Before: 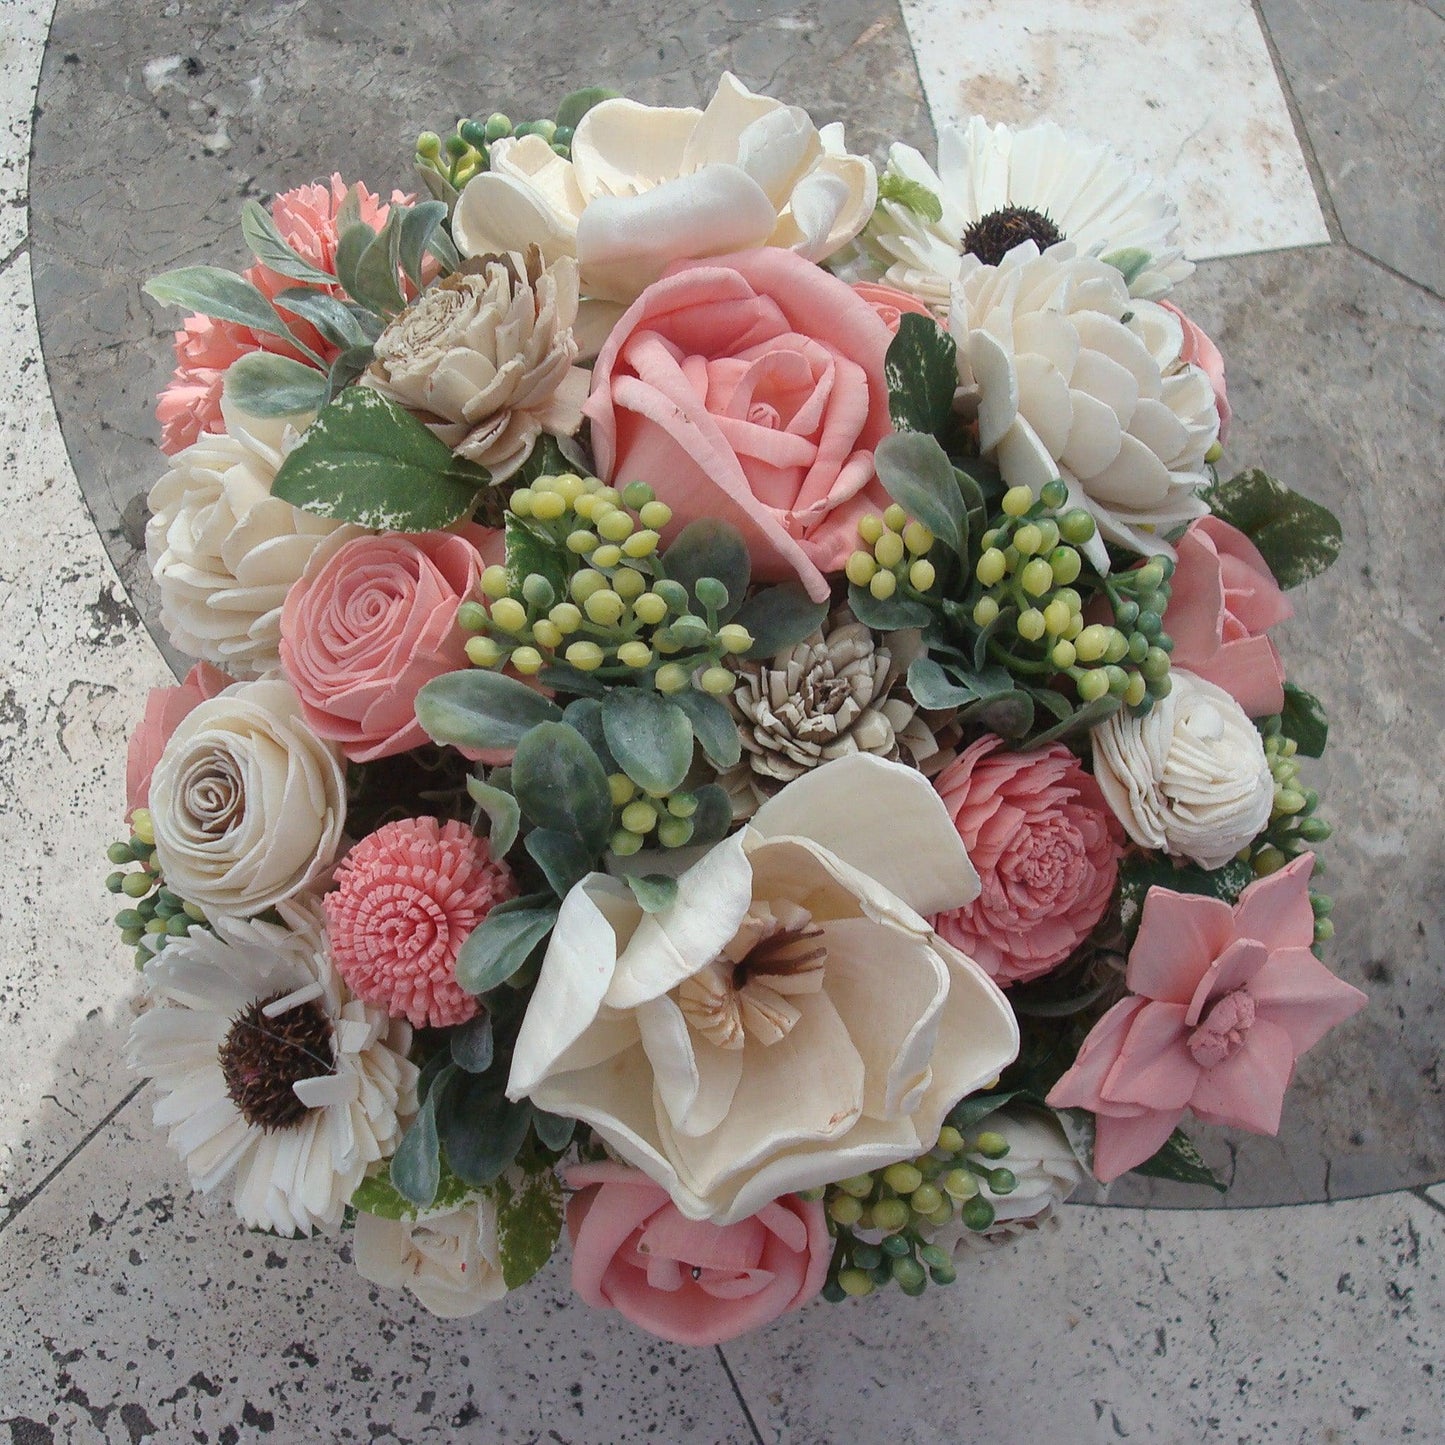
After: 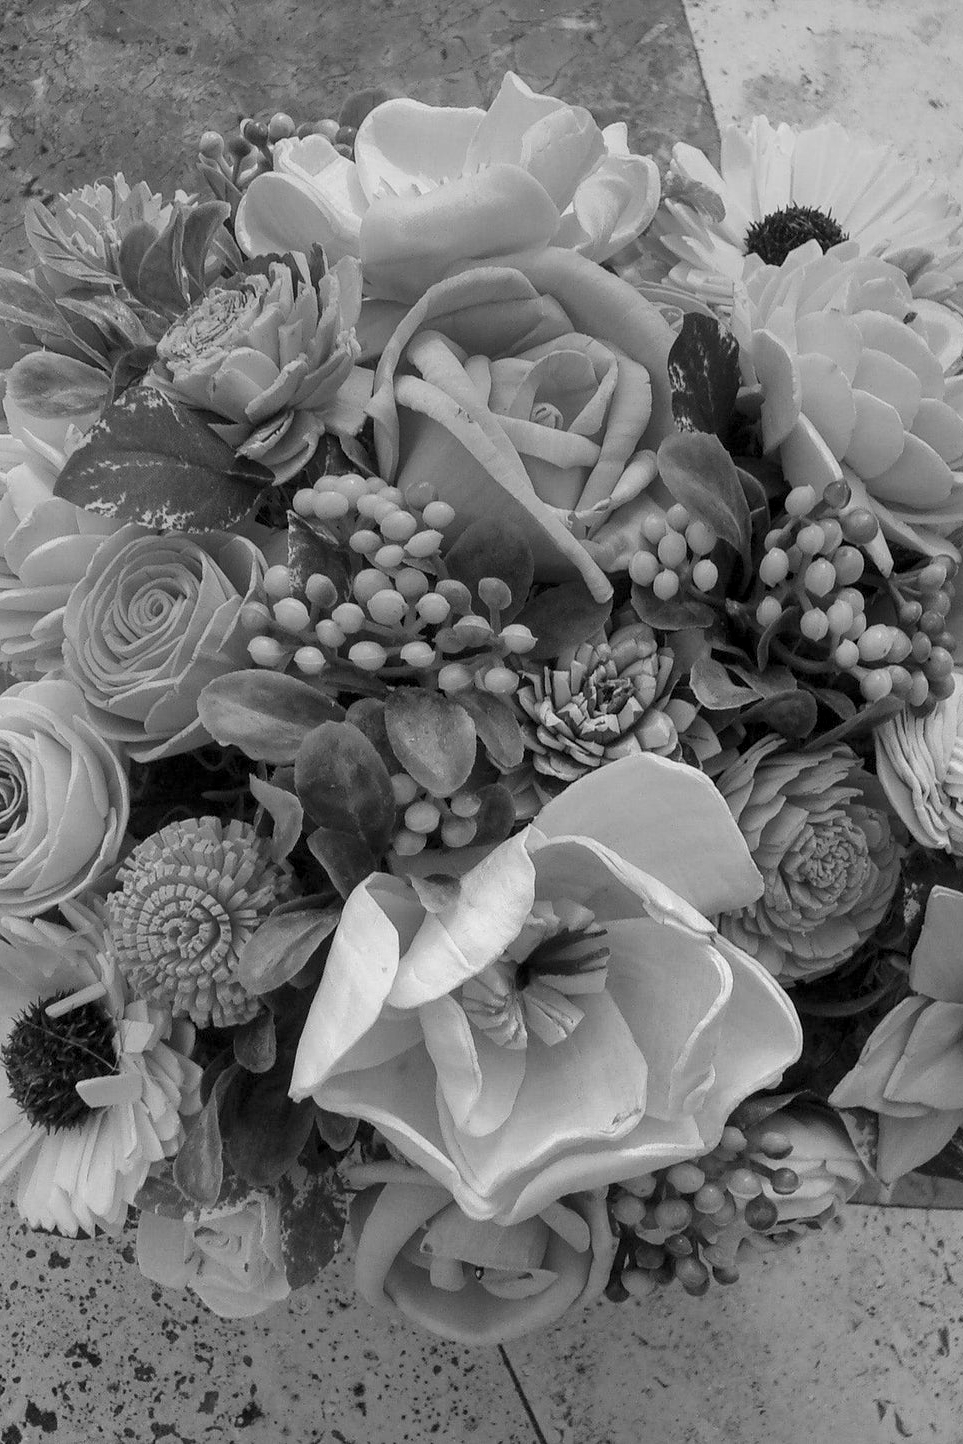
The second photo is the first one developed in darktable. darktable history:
crop and rotate: left 15.055%, right 18.278%
local contrast: highlights 83%, shadows 81%
color zones: curves: ch1 [(0, -0.014) (0.143, -0.013) (0.286, -0.013) (0.429, -0.016) (0.571, -0.019) (0.714, -0.015) (0.857, 0.002) (1, -0.014)]
white balance: red 0.976, blue 1.04
graduated density: on, module defaults
